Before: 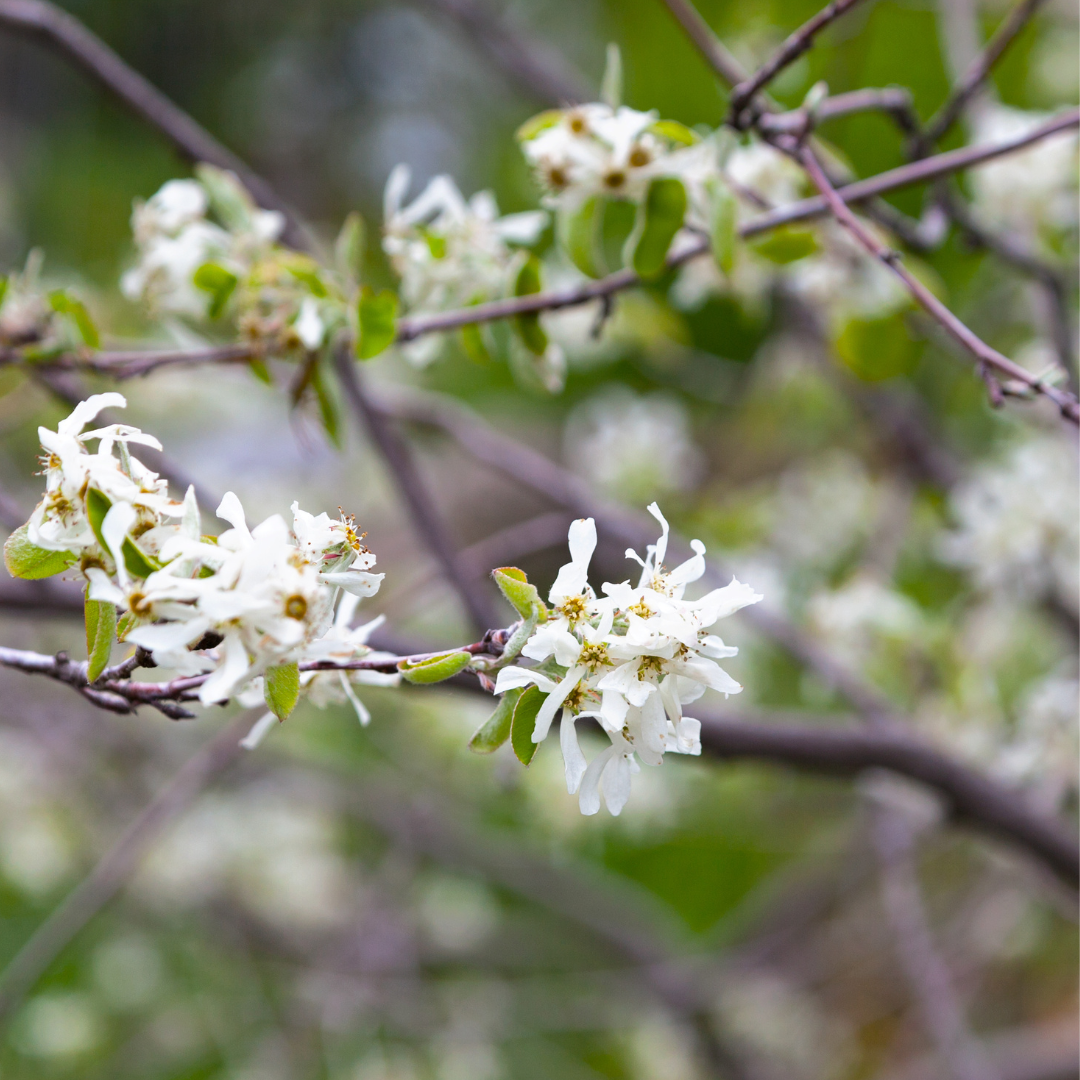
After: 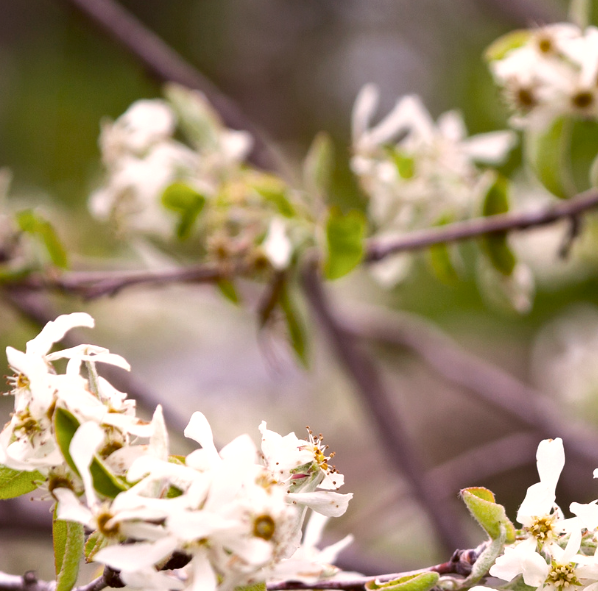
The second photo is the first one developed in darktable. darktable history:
exposure: black level correction 0.001, exposure 0.194 EV, compensate exposure bias true, compensate highlight preservation false
color correction: highlights a* 10.23, highlights b* 9.68, shadows a* 8.5, shadows b* 7.9, saturation 0.82
crop and rotate: left 3.055%, top 7.435%, right 41.553%, bottom 37.805%
tone curve: curves: ch0 [(0, 0) (0.405, 0.351) (1, 1)], color space Lab, independent channels, preserve colors none
